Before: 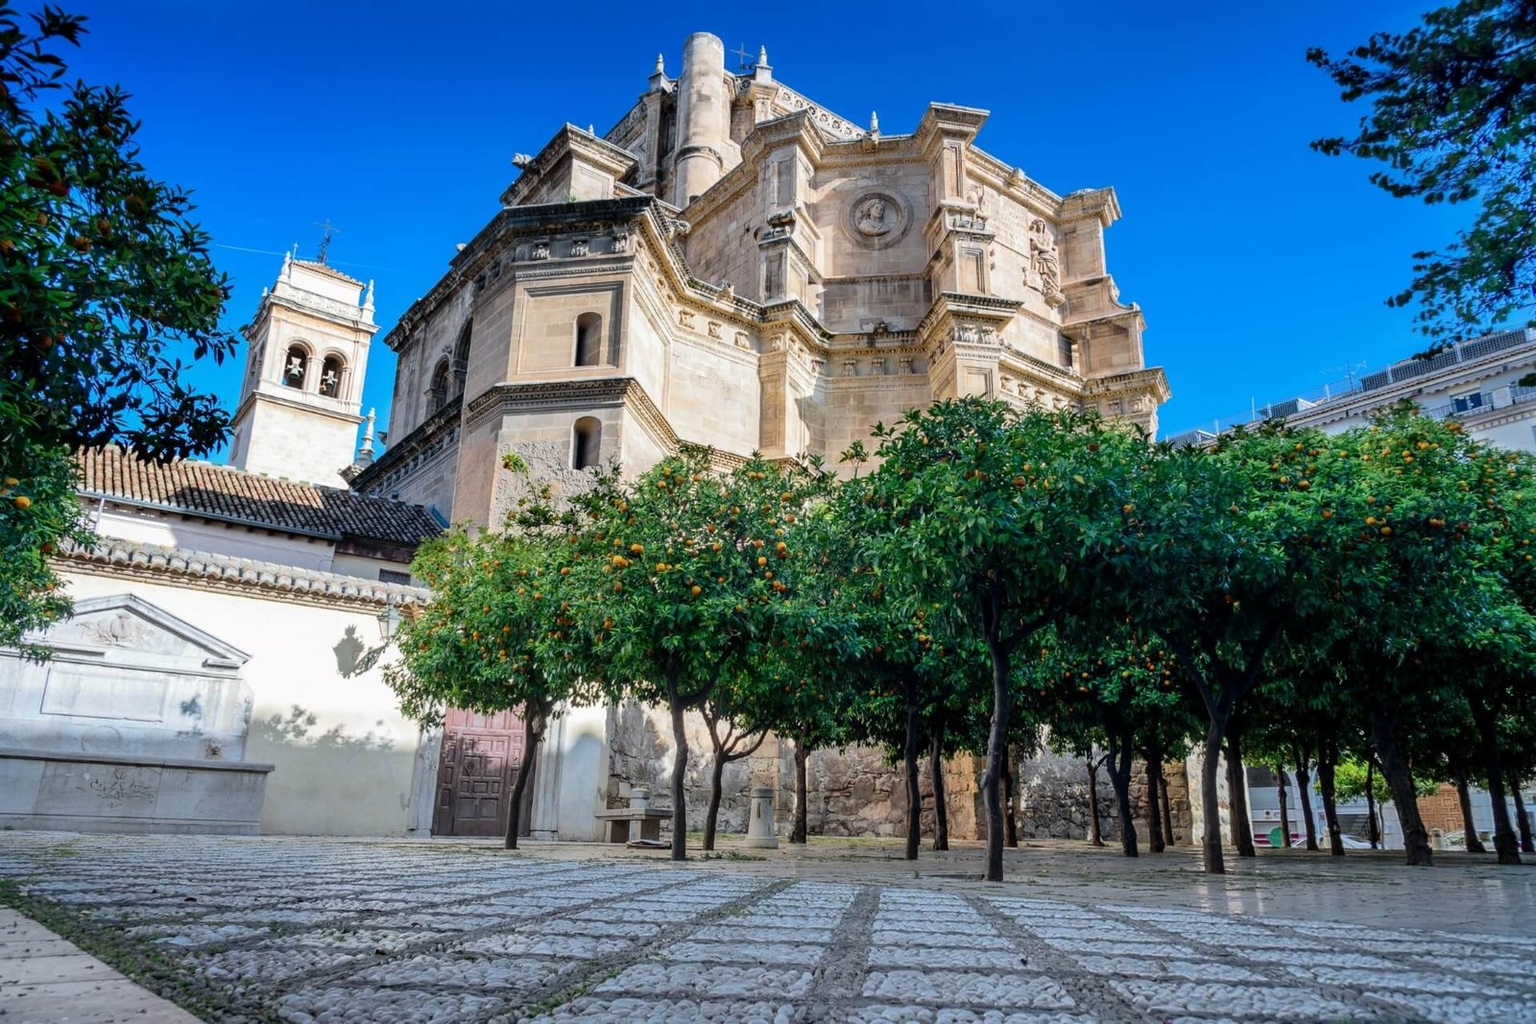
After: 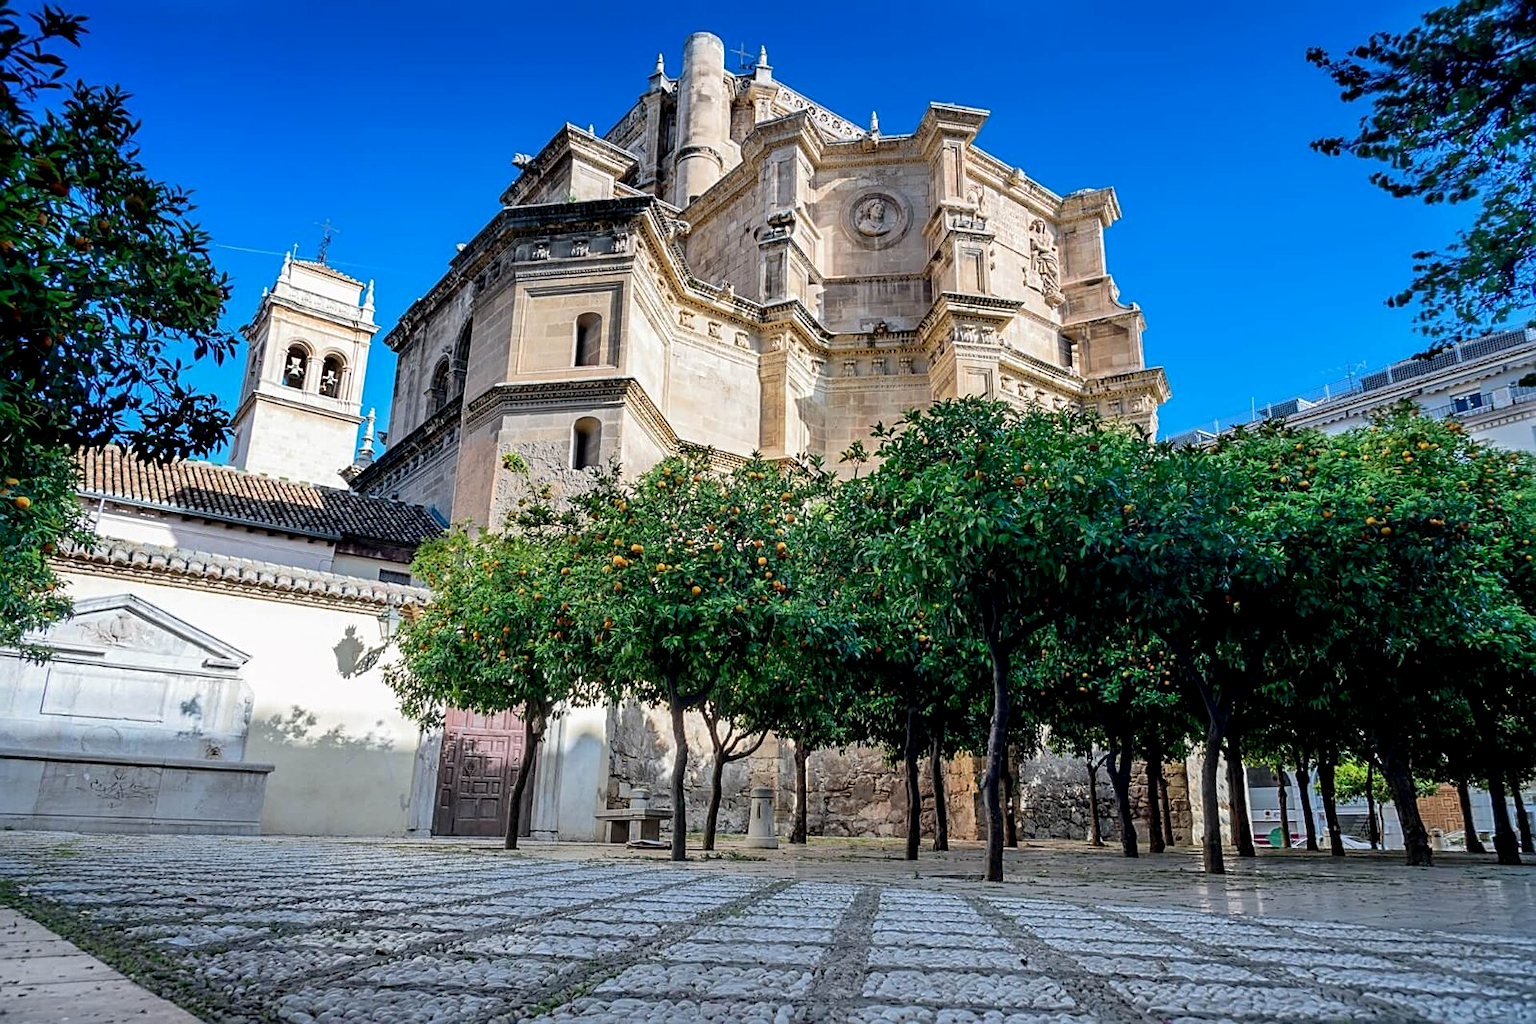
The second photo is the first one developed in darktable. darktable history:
exposure: black level correction 0.004, exposure 0.014 EV, compensate highlight preservation false
sharpen: on, module defaults
